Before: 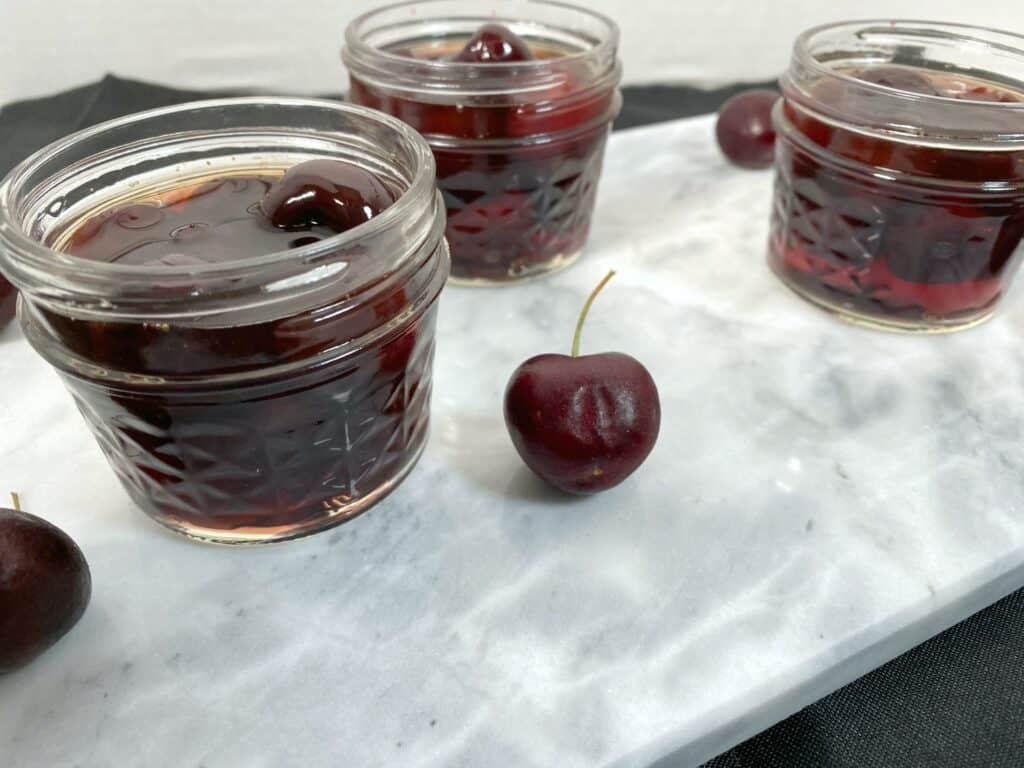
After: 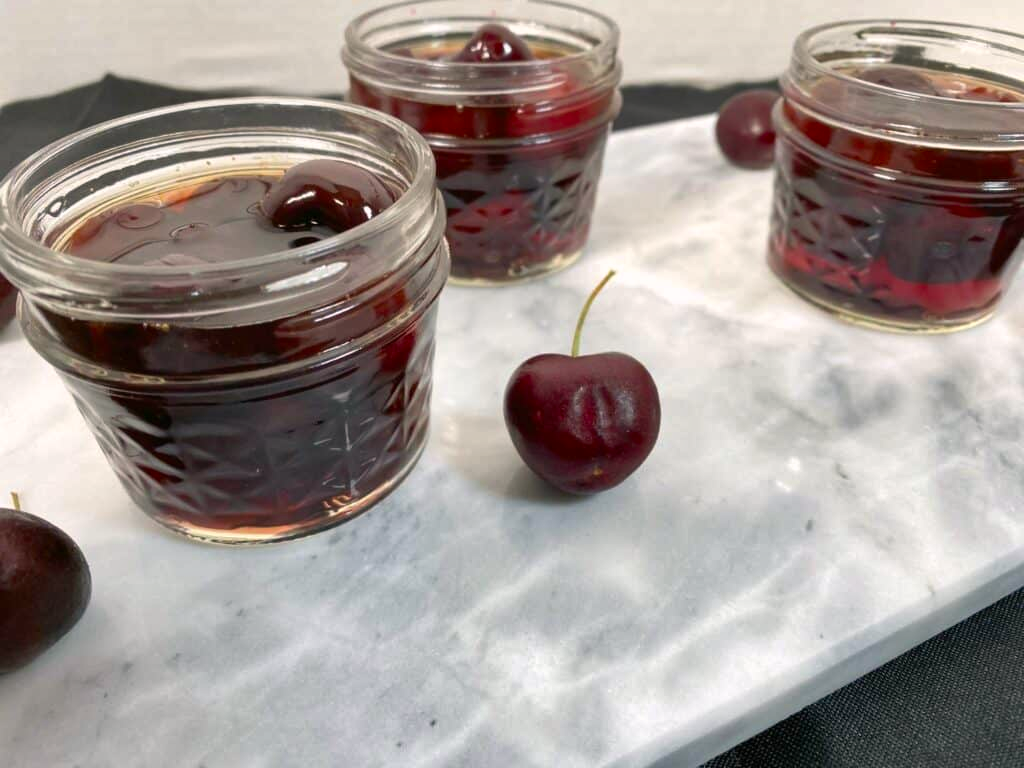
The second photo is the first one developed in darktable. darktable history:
shadows and highlights: highlights color adjustment 89.24%, soften with gaussian
color correction: highlights a* 3.5, highlights b* 1.8, saturation 1.24
